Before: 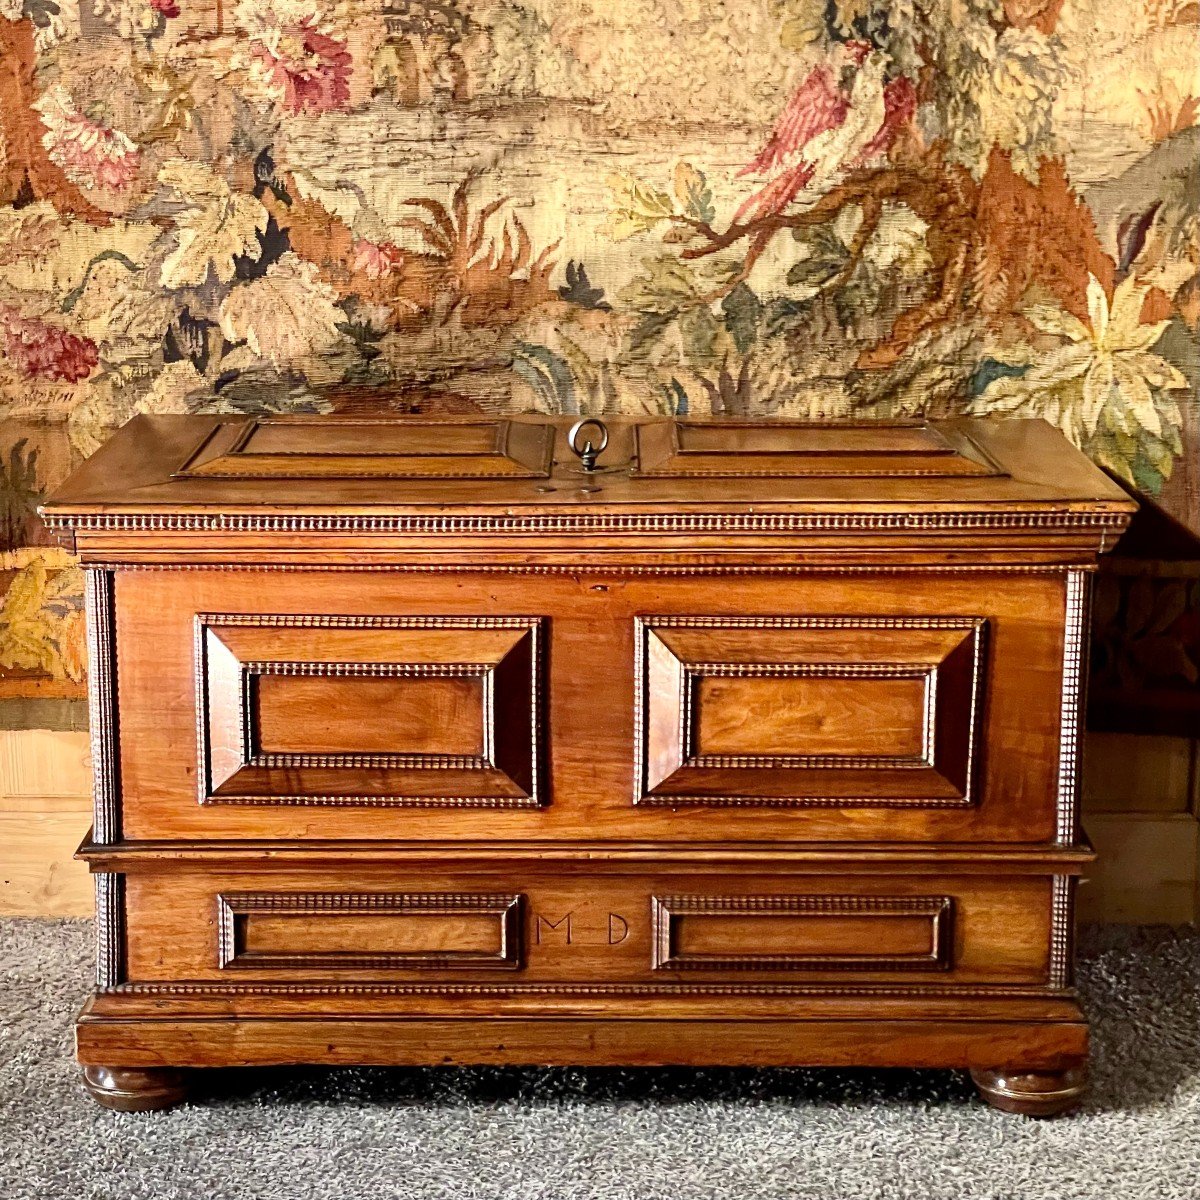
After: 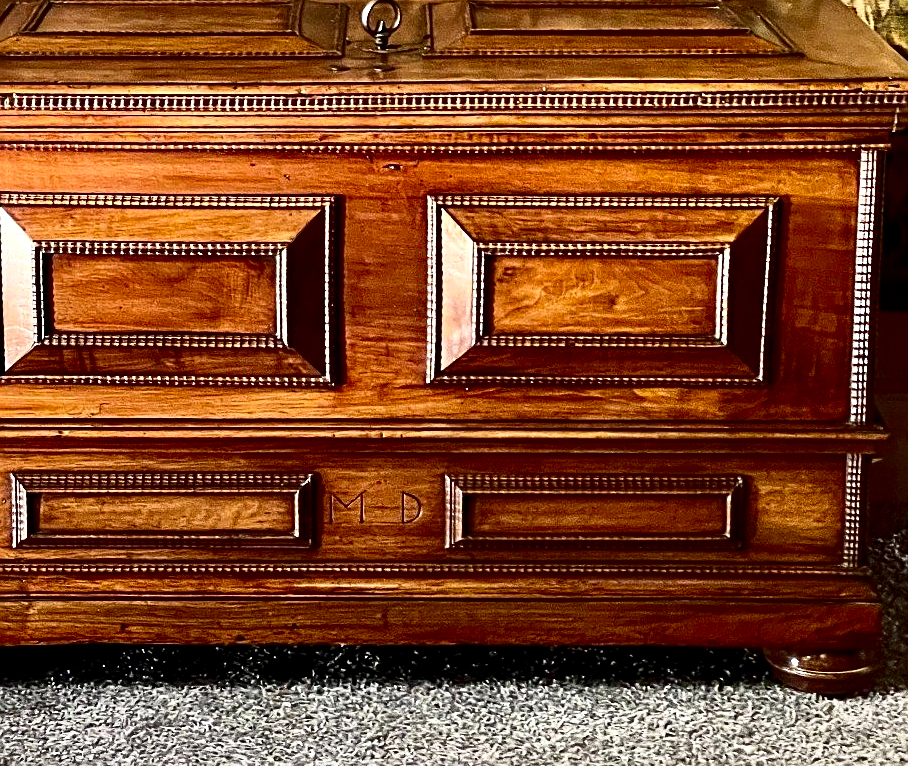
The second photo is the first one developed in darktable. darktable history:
contrast brightness saturation: contrast 0.2, brightness -0.11, saturation 0.1
crop and rotate: left 17.299%, top 35.115%, right 7.015%, bottom 1.024%
shadows and highlights: shadows -30, highlights 30
sharpen: on, module defaults
local contrast: highlights 100%, shadows 100%, detail 120%, midtone range 0.2
